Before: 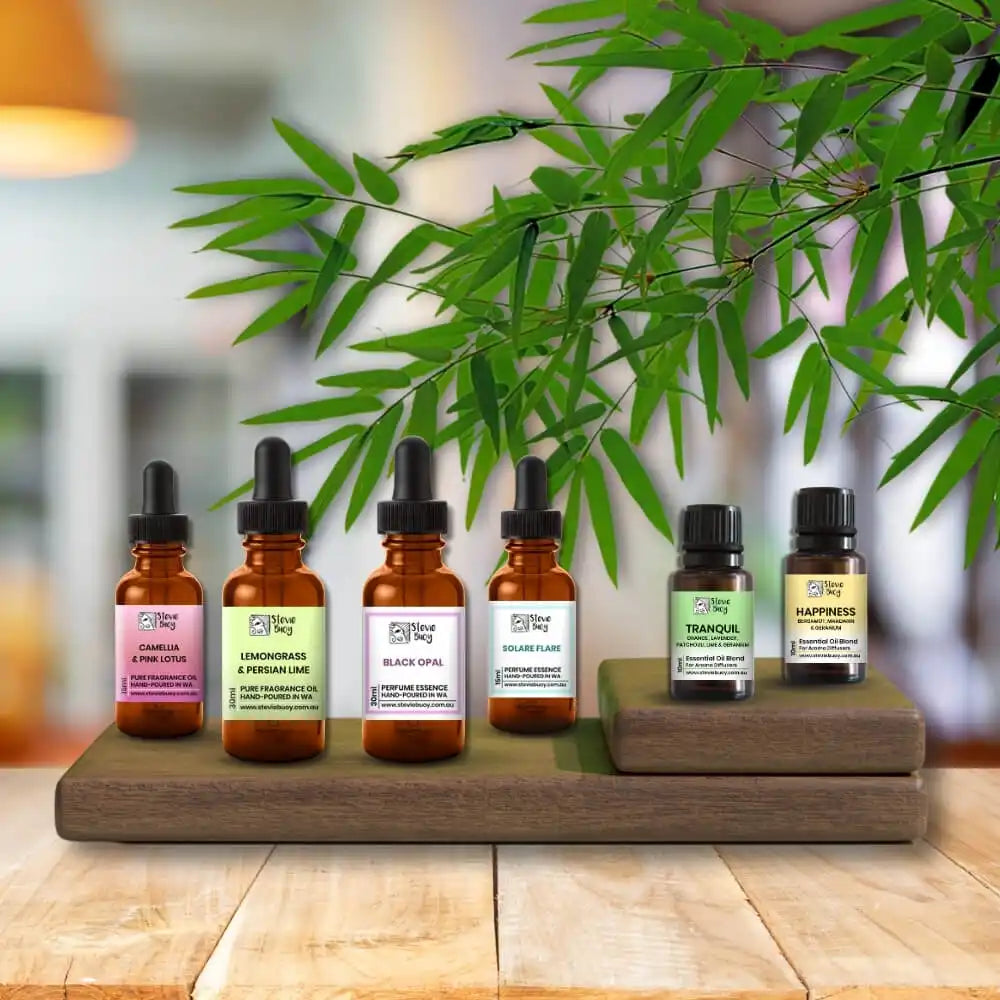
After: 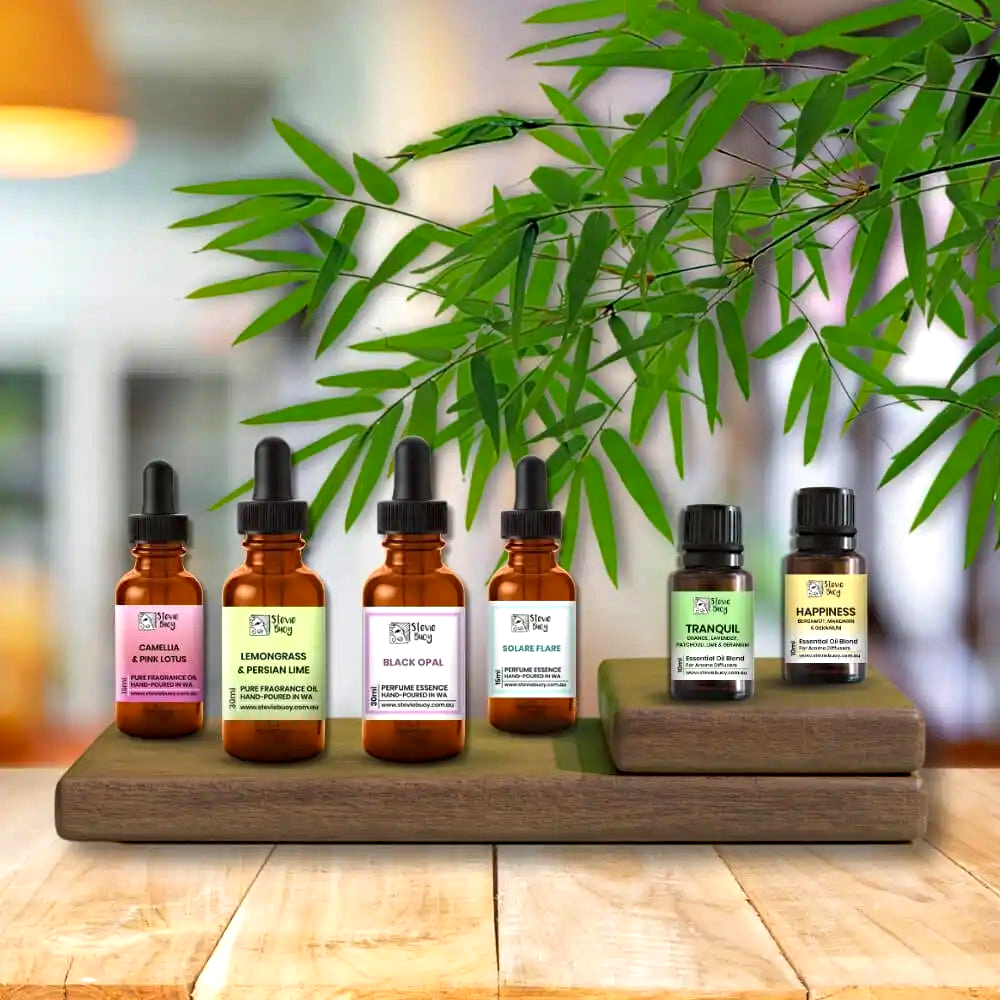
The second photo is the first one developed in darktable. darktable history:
exposure: exposure 0.236 EV, compensate highlight preservation false
haze removal: compatibility mode true, adaptive false
white balance: emerald 1
